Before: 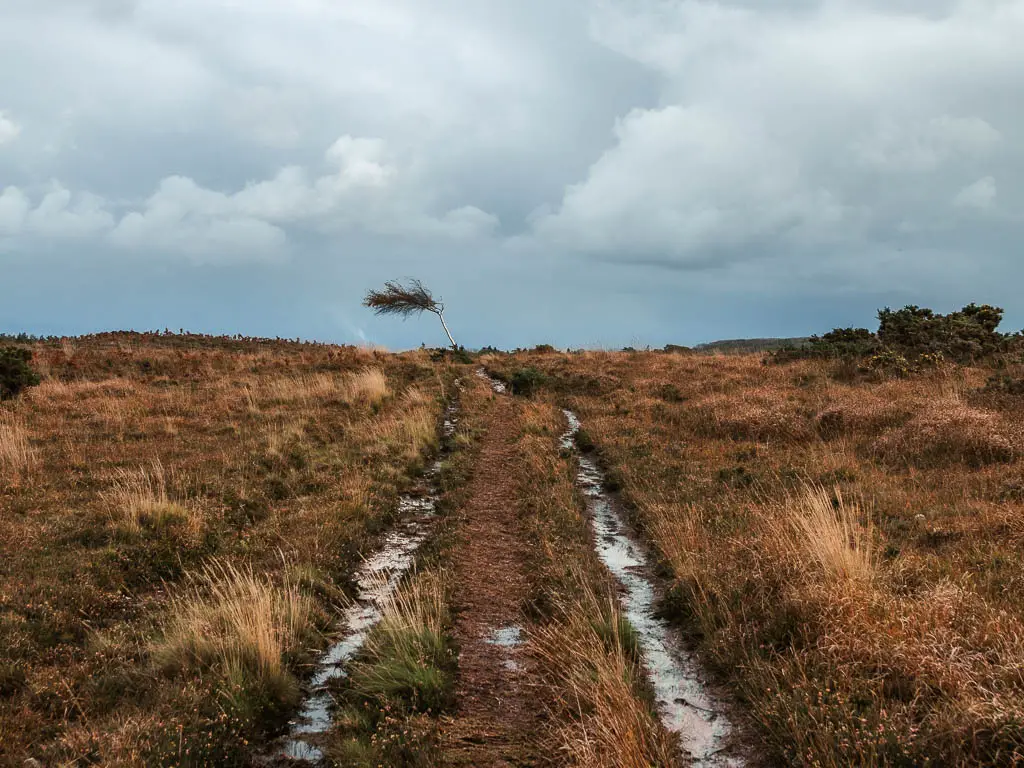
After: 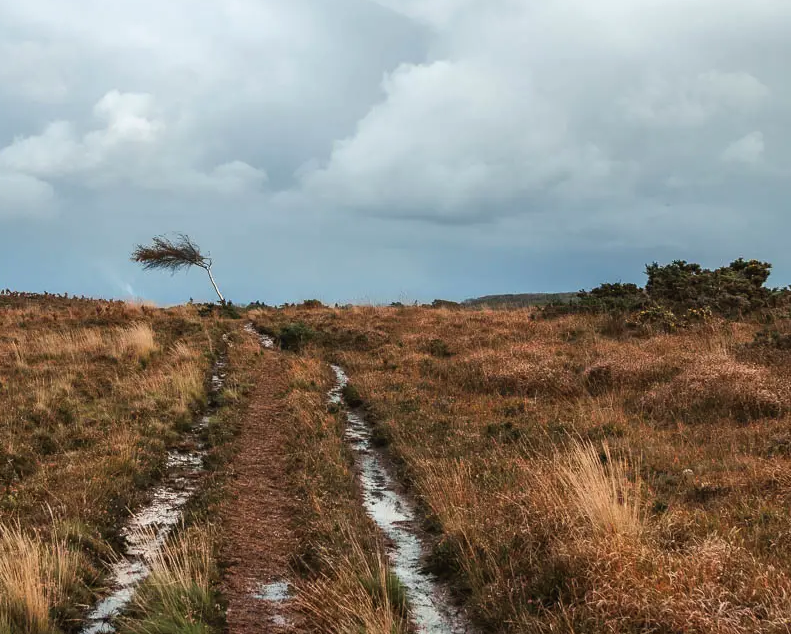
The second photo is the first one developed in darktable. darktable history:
exposure: black level correction -0.001, exposure 0.08 EV, compensate highlight preservation false
tone equalizer: edges refinement/feathering 500, mask exposure compensation -1.57 EV, preserve details no
crop: left 22.663%, top 5.861%, bottom 11.525%
